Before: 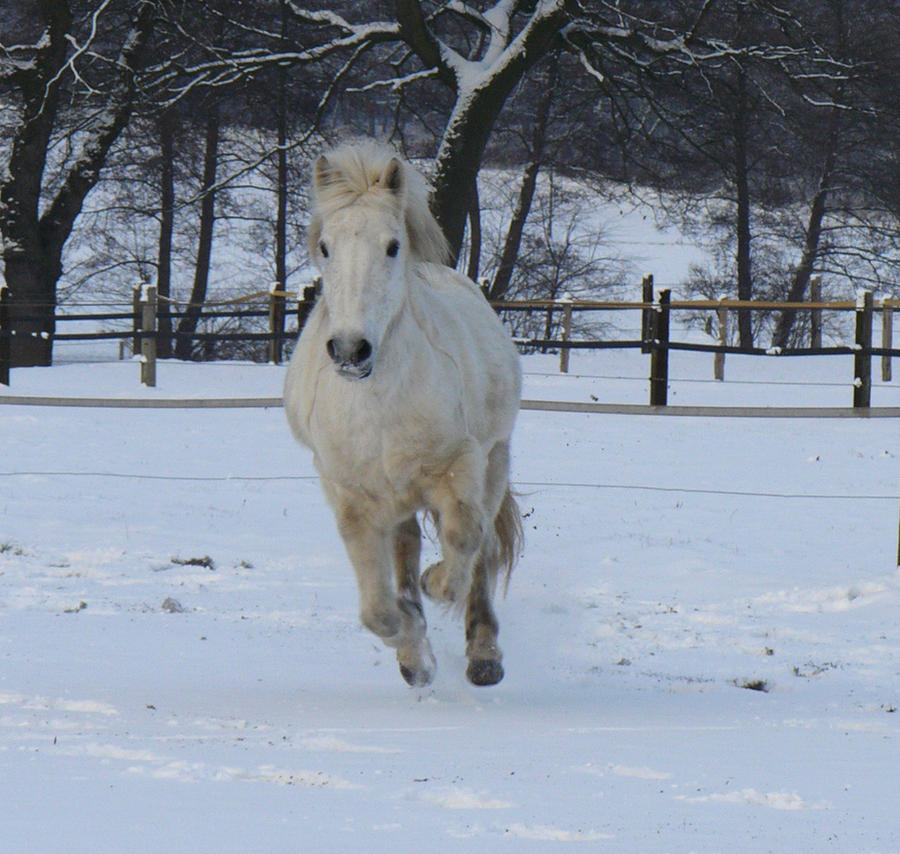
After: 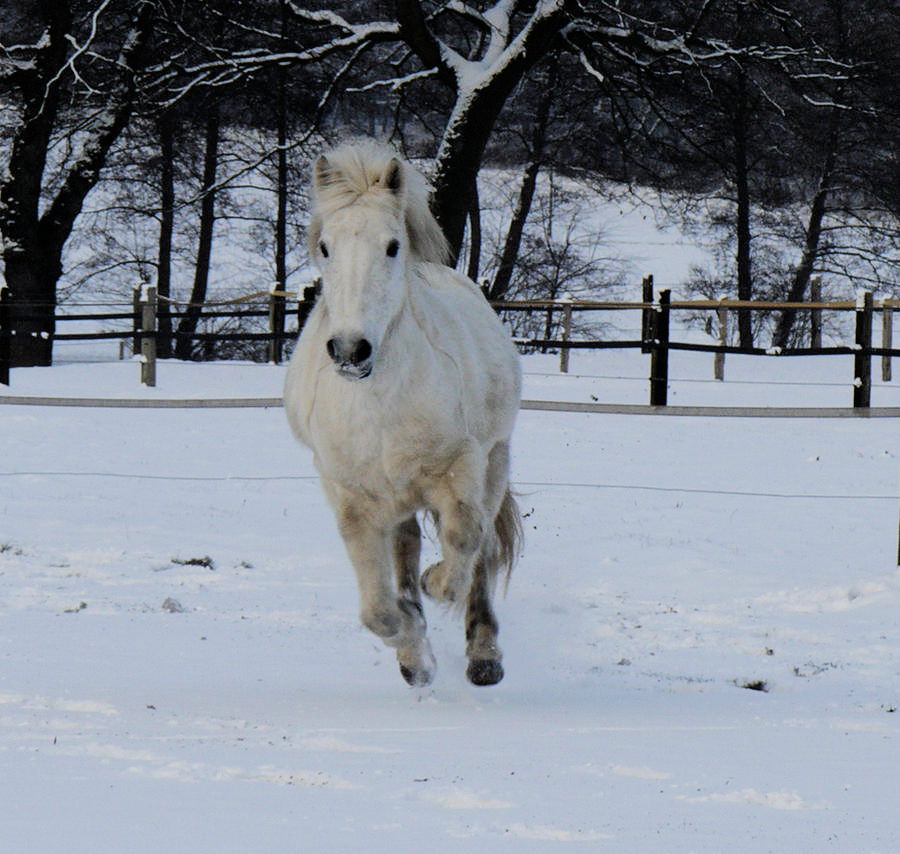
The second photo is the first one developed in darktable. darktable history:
filmic rgb: black relative exposure -5 EV, white relative exposure 3.98 EV, hardness 2.89, contrast 1.296, highlights saturation mix -29%
